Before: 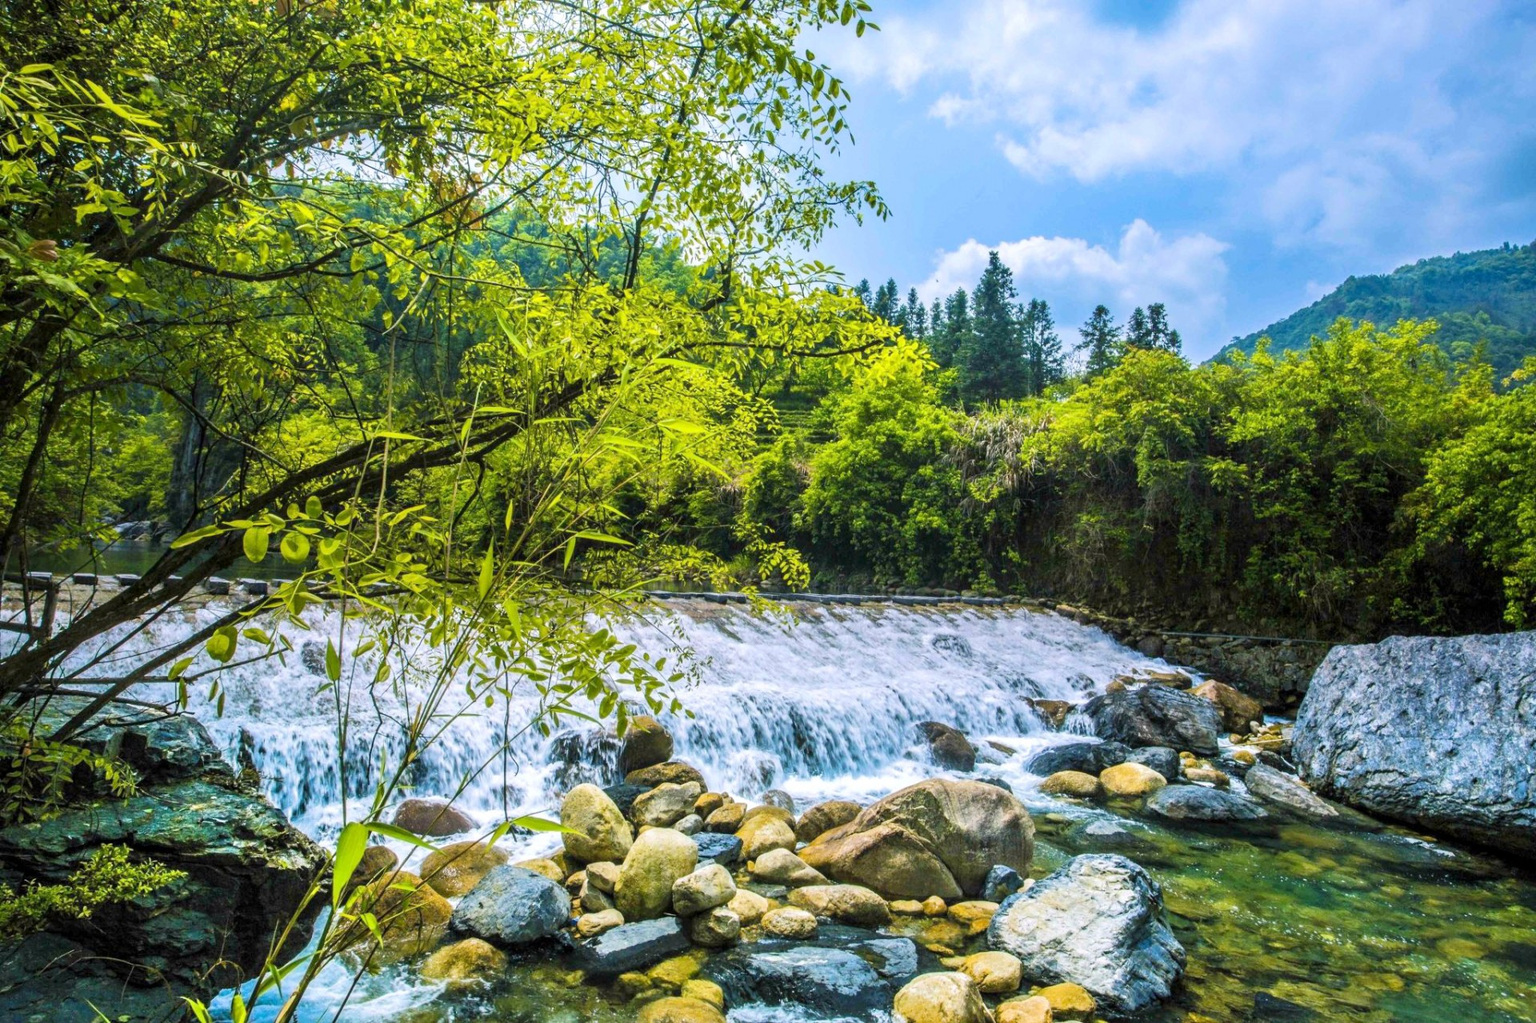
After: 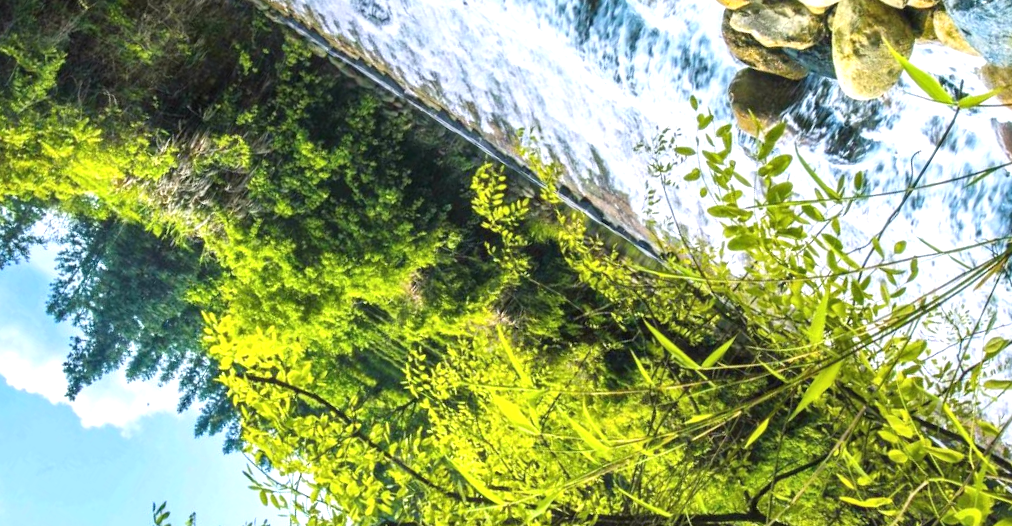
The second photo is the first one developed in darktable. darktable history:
crop and rotate: angle 148.62°, left 9.212%, top 15.673%, right 4.521%, bottom 16.947%
exposure: black level correction -0.002, exposure 0.538 EV, compensate highlight preservation false
local contrast: mode bilateral grid, contrast 21, coarseness 50, detail 119%, midtone range 0.2
